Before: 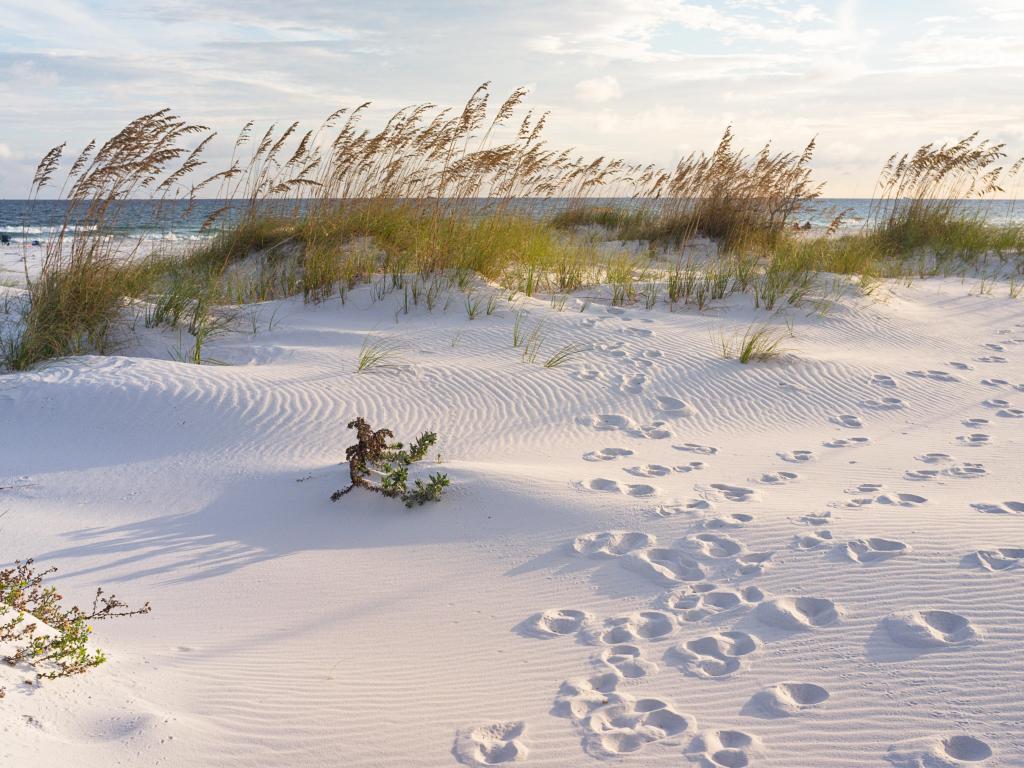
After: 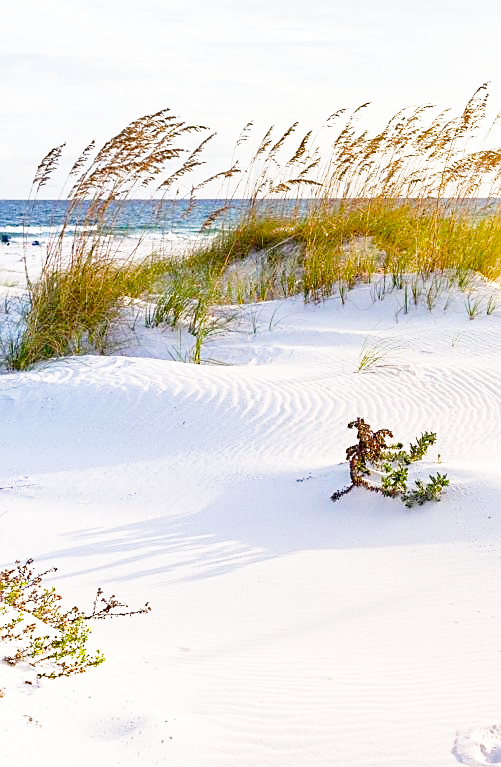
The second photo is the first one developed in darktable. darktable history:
crop and rotate: left 0.032%, top 0%, right 51.036%
color balance rgb: linear chroma grading › global chroma 15.237%, perceptual saturation grading › global saturation 20%, perceptual saturation grading › highlights -49.617%, perceptual saturation grading › shadows 24.737%, global vibrance 3.326%
base curve: curves: ch0 [(0, 0) (0.012, 0.01) (0.073, 0.168) (0.31, 0.711) (0.645, 0.957) (1, 1)], preserve colors none
sharpen: on, module defaults
